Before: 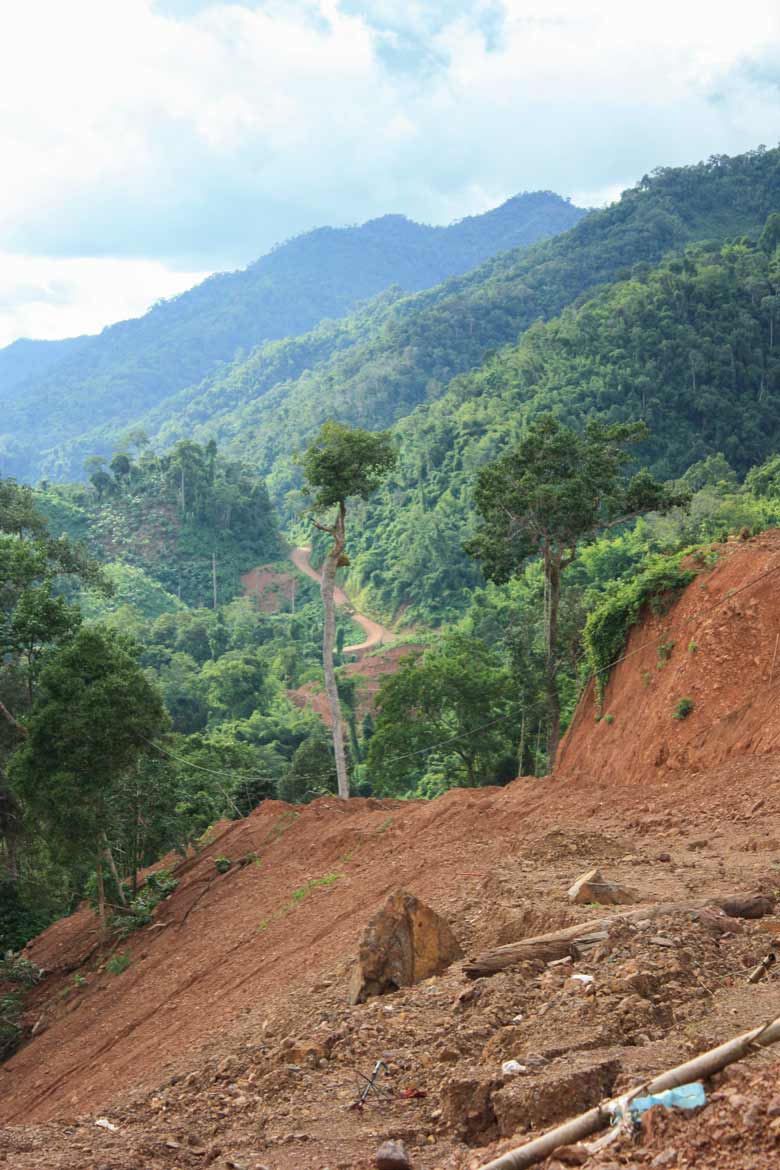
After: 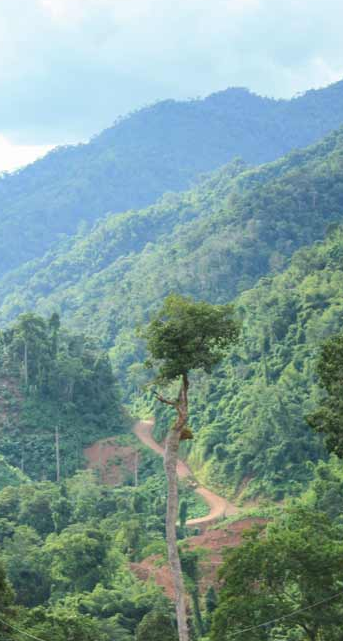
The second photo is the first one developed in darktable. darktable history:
crop: left 20.248%, top 10.86%, right 35.675%, bottom 34.321%
